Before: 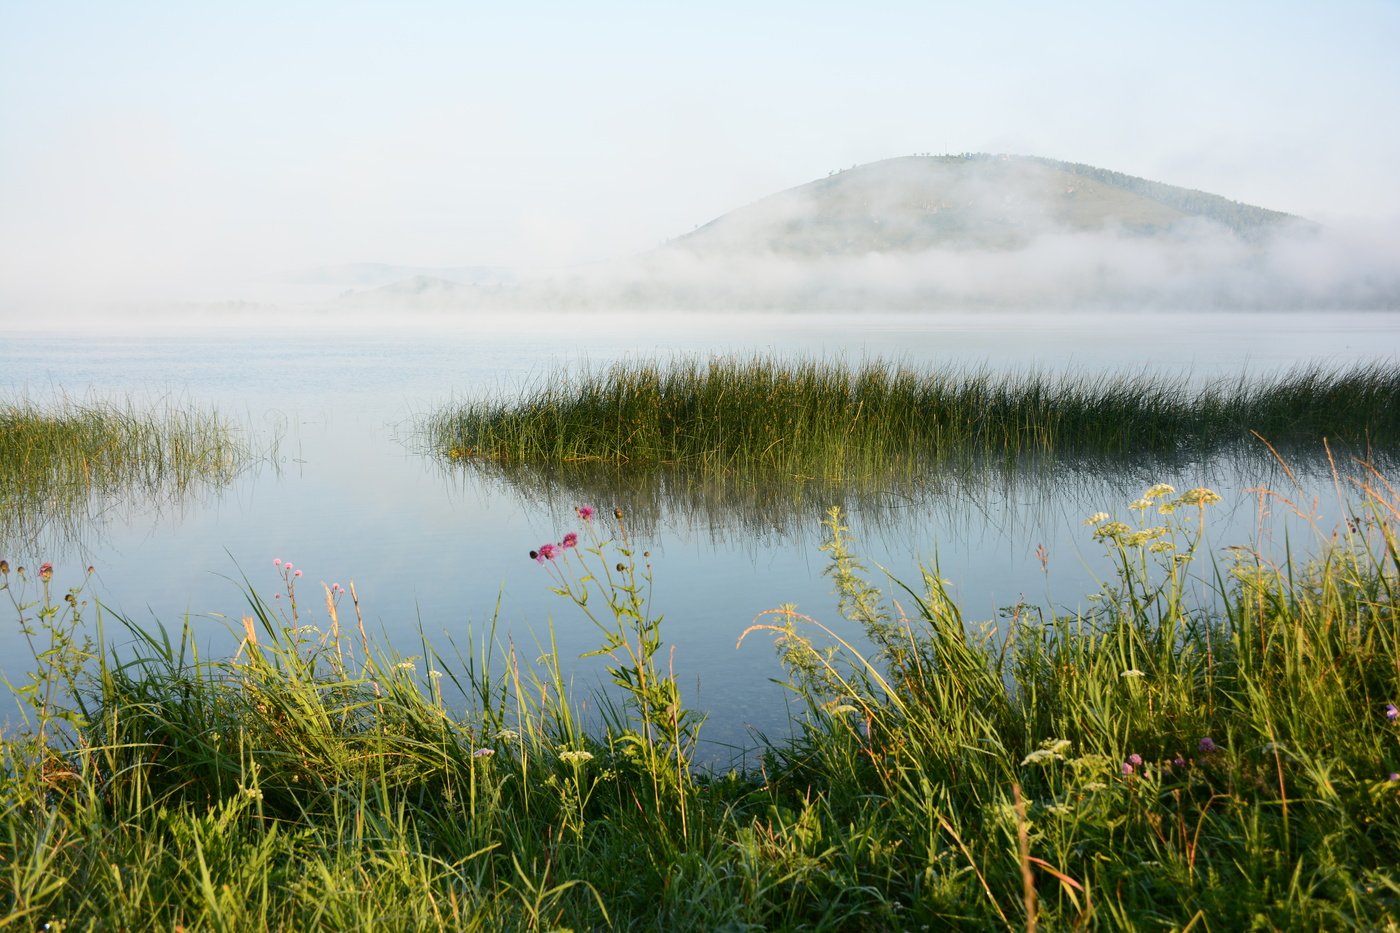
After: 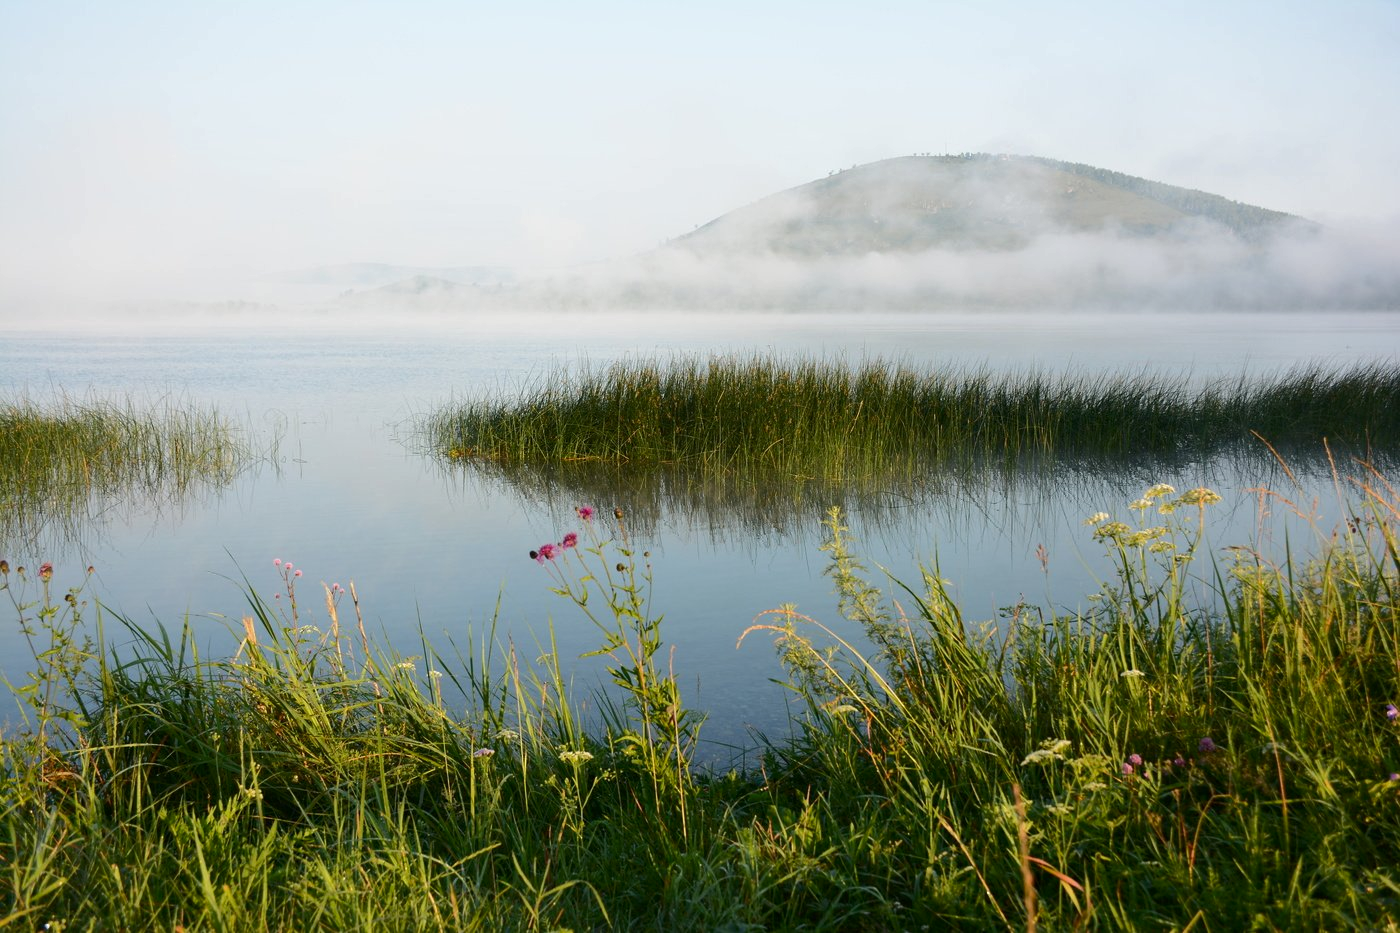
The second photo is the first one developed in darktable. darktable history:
tone curve: curves: ch0 [(0, 0) (0.003, 0.002) (0.011, 0.009) (0.025, 0.021) (0.044, 0.037) (0.069, 0.058) (0.1, 0.084) (0.136, 0.114) (0.177, 0.149) (0.224, 0.188) (0.277, 0.232) (0.335, 0.281) (0.399, 0.341) (0.468, 0.416) (0.543, 0.496) (0.623, 0.574) (0.709, 0.659) (0.801, 0.754) (0.898, 0.876) (1, 1)], color space Lab, independent channels, preserve colors none
